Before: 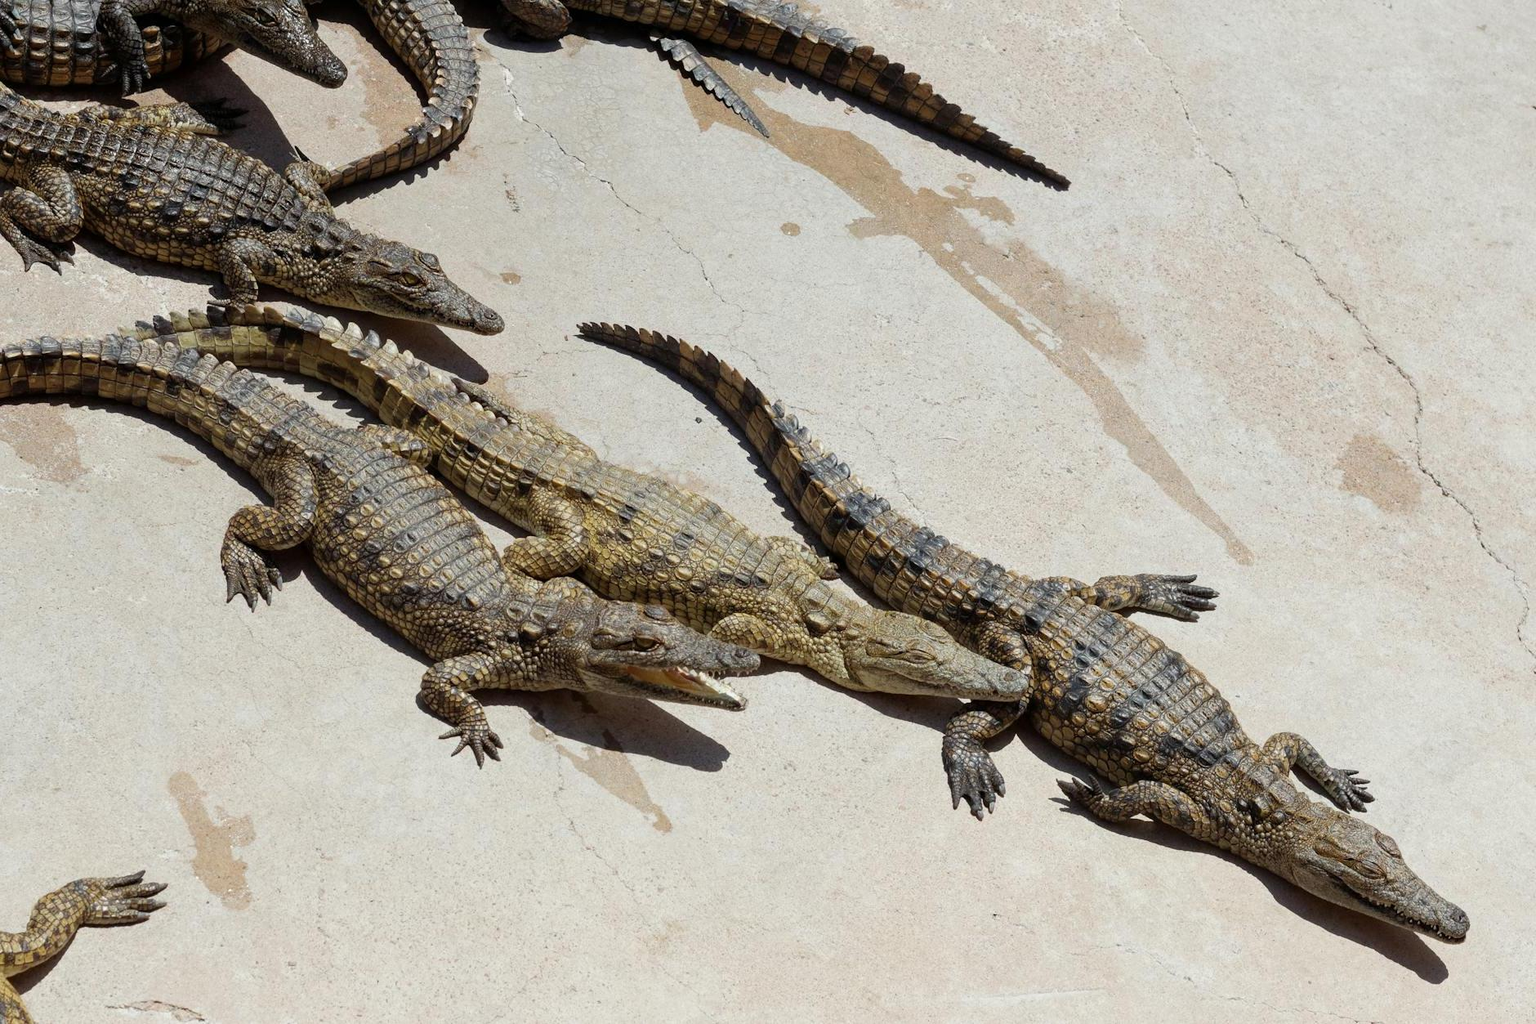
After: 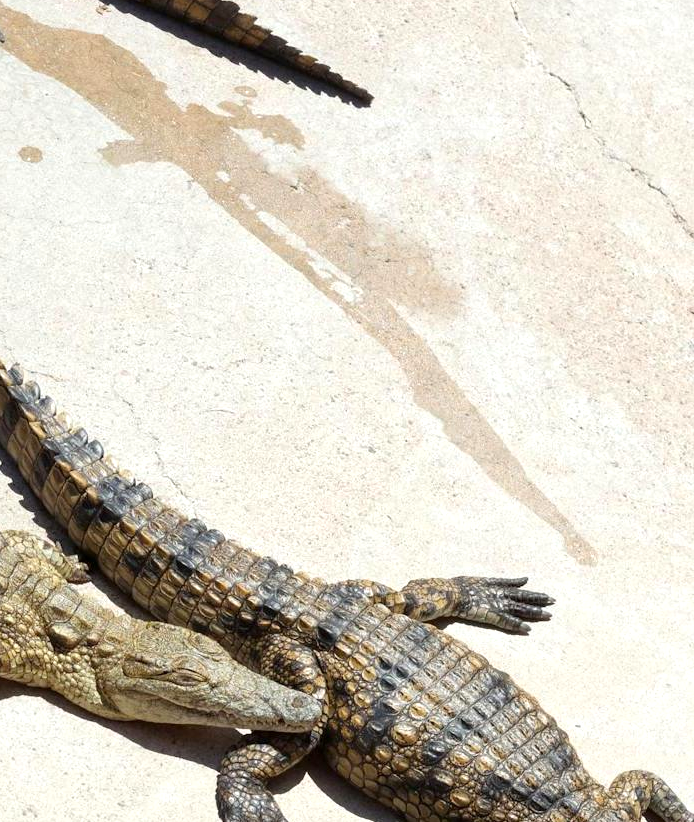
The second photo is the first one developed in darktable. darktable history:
crop and rotate: left 49.936%, top 10.094%, right 13.136%, bottom 24.256%
exposure: exposure 0.574 EV, compensate highlight preservation false
